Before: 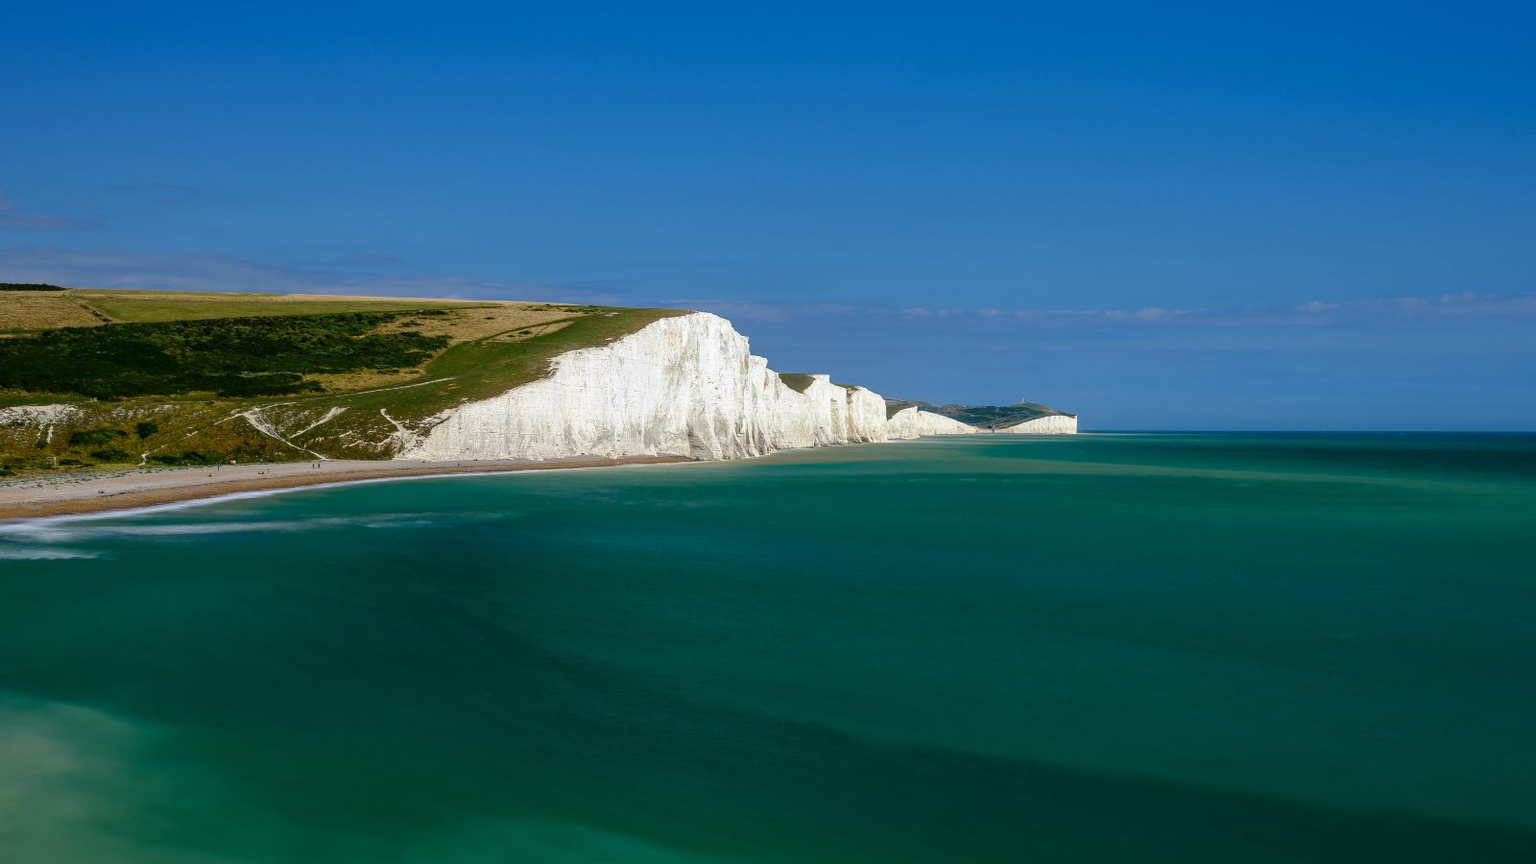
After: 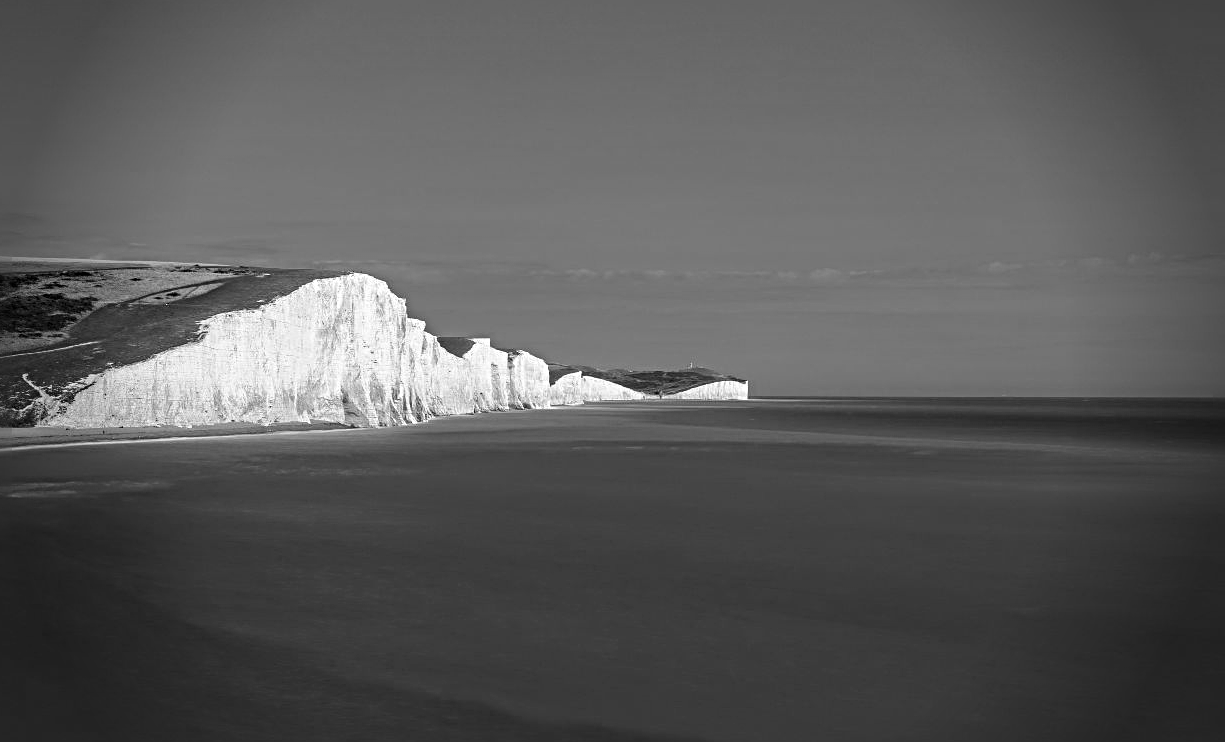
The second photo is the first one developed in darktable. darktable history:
crop: left 23.379%, top 5.879%, bottom 11.604%
vignetting: fall-off start 76.23%, fall-off radius 27.8%, width/height ratio 0.971
sharpen: radius 4.923
color zones: curves: ch1 [(0, -0.014) (0.143, -0.013) (0.286, -0.013) (0.429, -0.016) (0.571, -0.019) (0.714, -0.015) (0.857, 0.002) (1, -0.014)]
